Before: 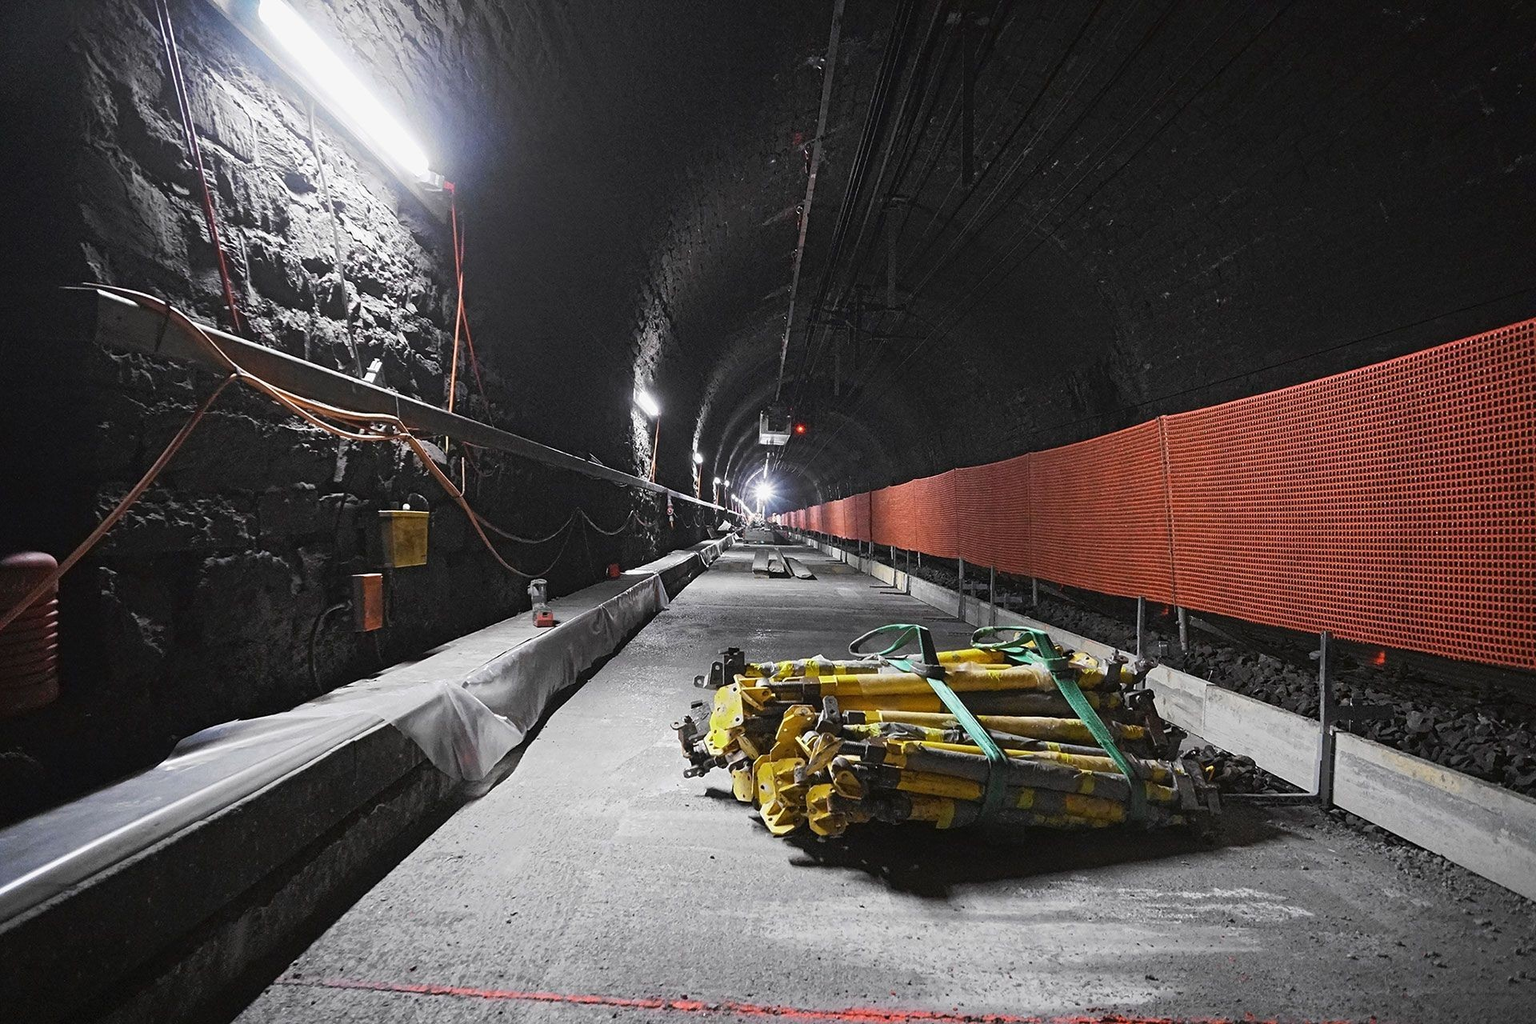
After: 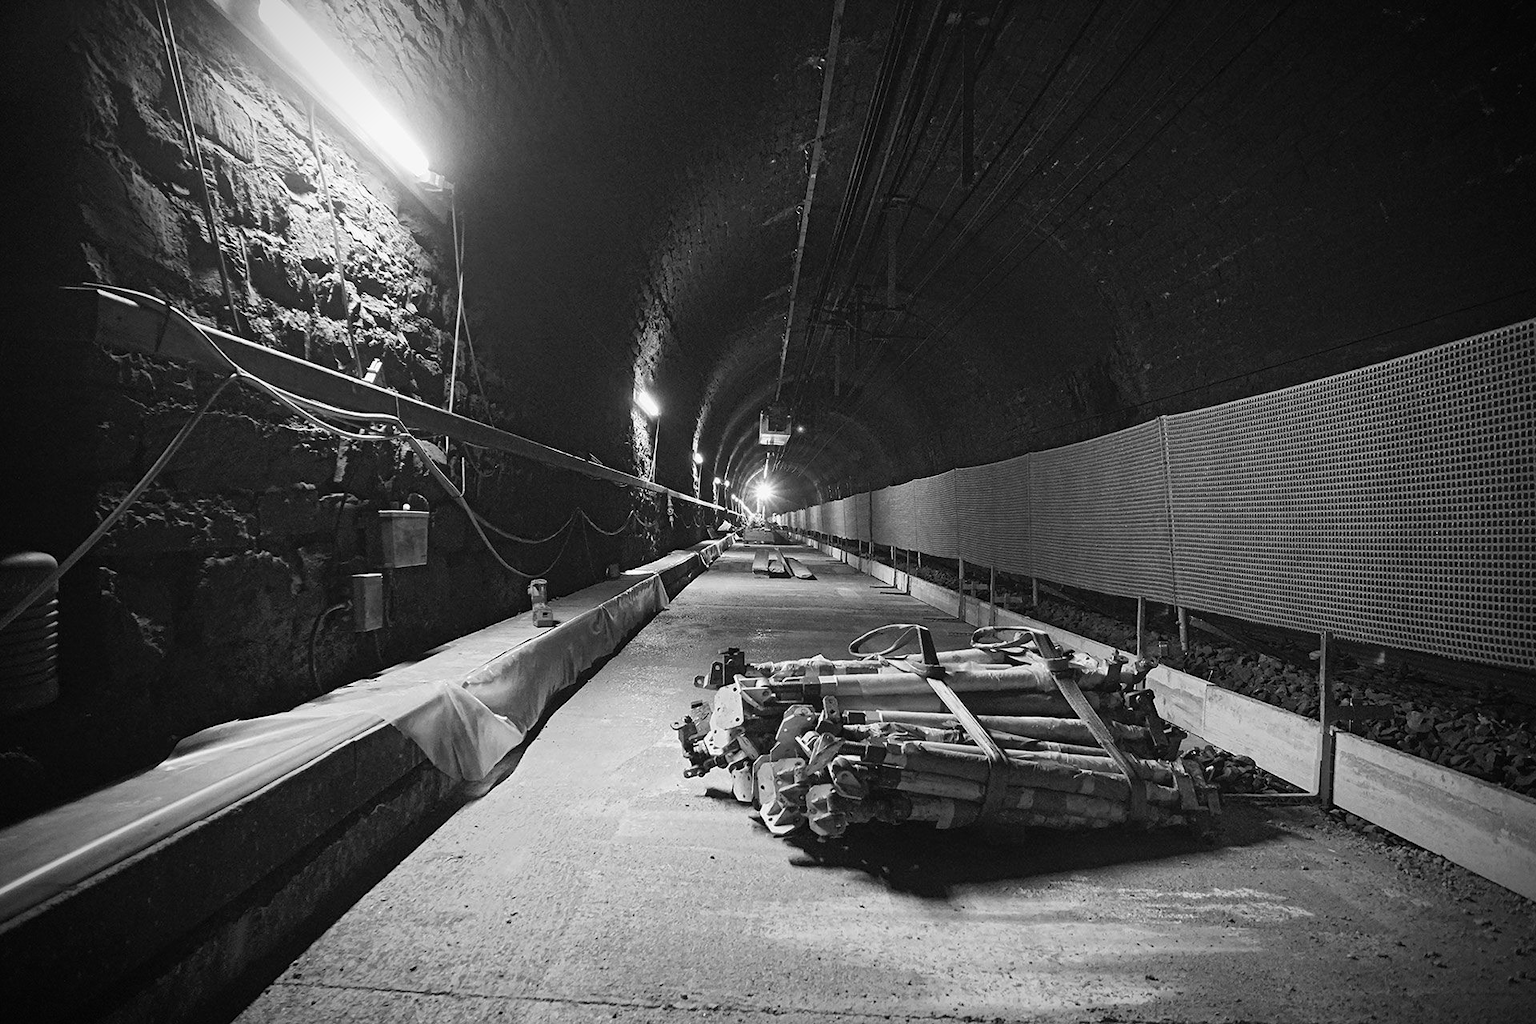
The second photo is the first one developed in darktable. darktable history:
vignetting: fall-off start 75%, brightness -0.692, width/height ratio 1.084
contrast brightness saturation: saturation -0.04
monochrome: on, module defaults
